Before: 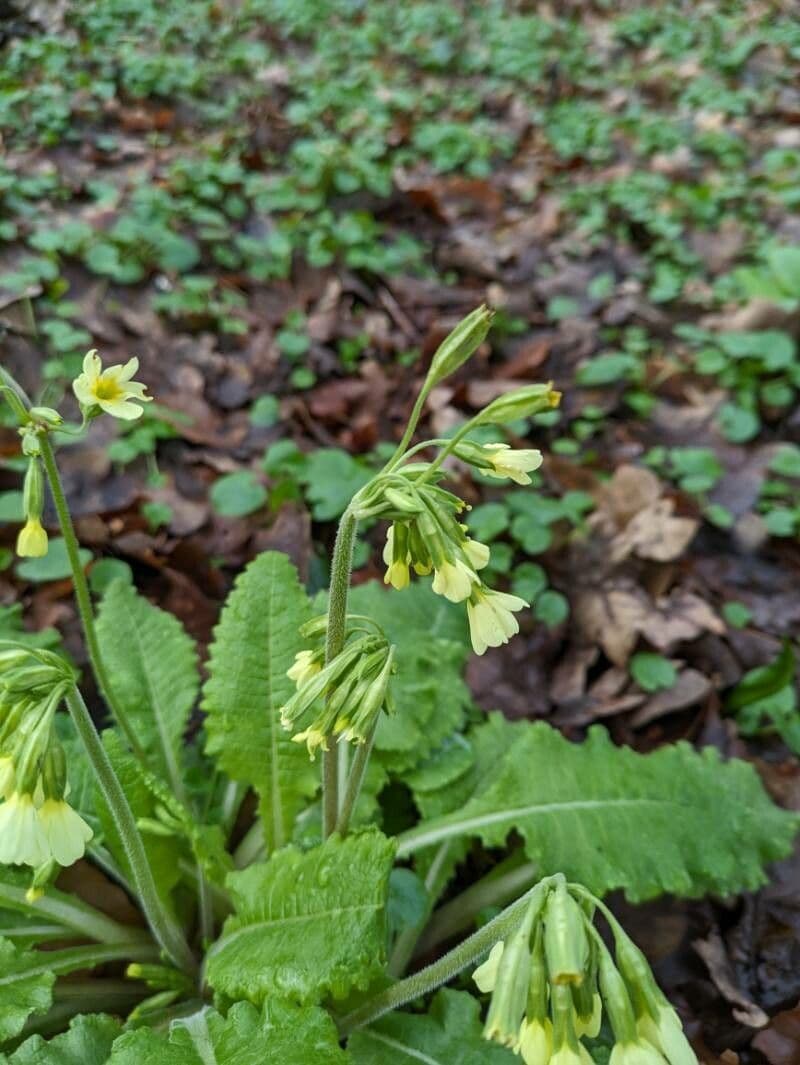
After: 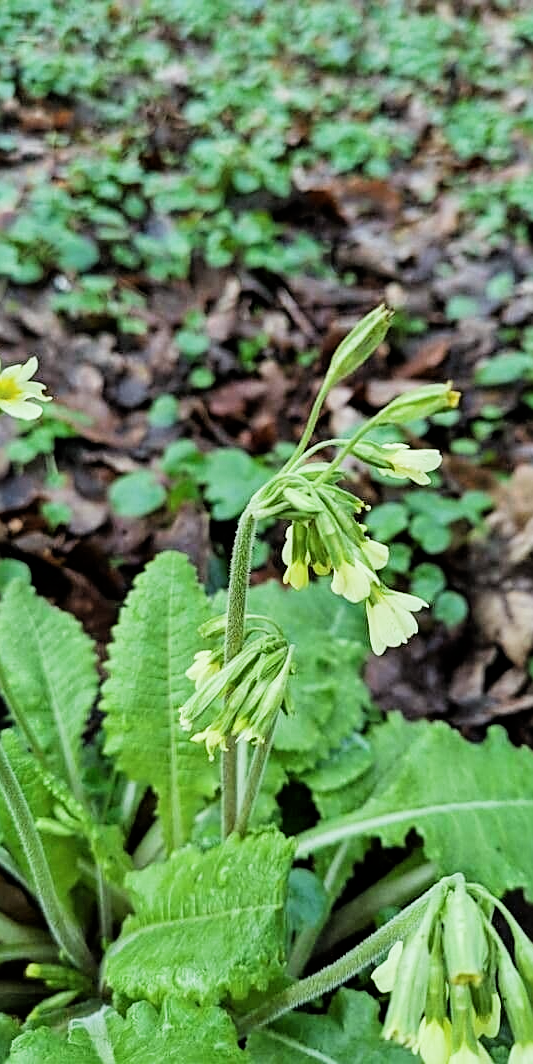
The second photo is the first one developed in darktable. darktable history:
sharpen: on, module defaults
crop and rotate: left 12.648%, right 20.675%
exposure: exposure 0.607 EV, compensate exposure bias true, compensate highlight preservation false
filmic rgb: black relative exposure -5.07 EV, white relative exposure 3.98 EV, hardness 2.88, contrast 1.298, highlights saturation mix -31.37%
color calibration: gray › normalize channels true, illuminant as shot in camera, x 0.359, y 0.363, temperature 4598.26 K, gamut compression 0.024
